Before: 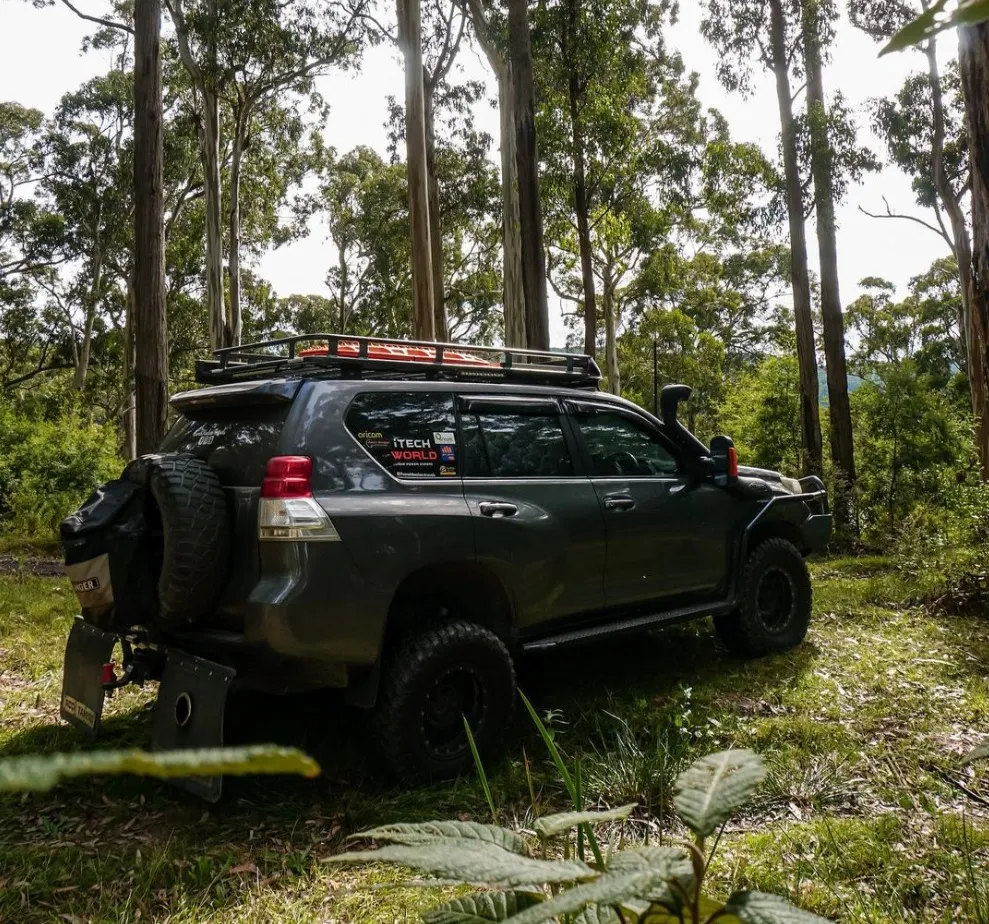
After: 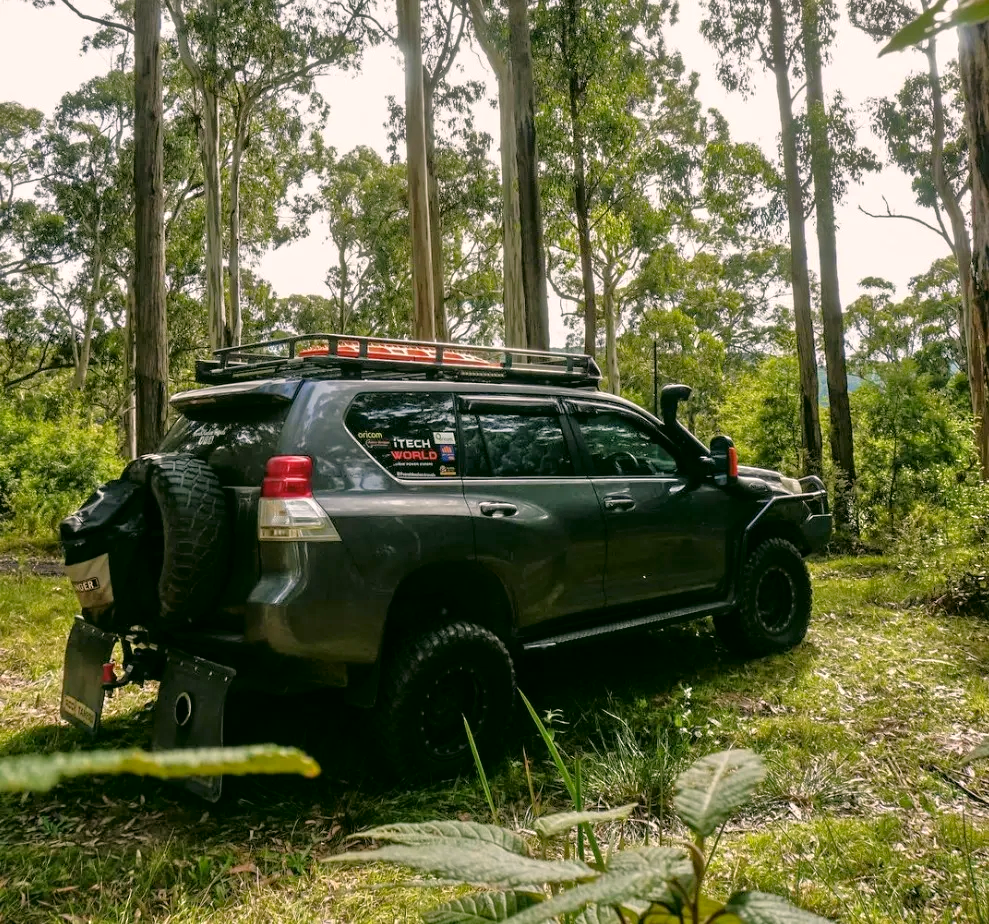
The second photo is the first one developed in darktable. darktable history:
color correction: highlights a* 4.53, highlights b* 4.96, shadows a* -7.76, shadows b* 5.05
tone equalizer: -7 EV 0.156 EV, -6 EV 0.621 EV, -5 EV 1.18 EV, -4 EV 1.35 EV, -3 EV 1.13 EV, -2 EV 0.6 EV, -1 EV 0.154 EV
